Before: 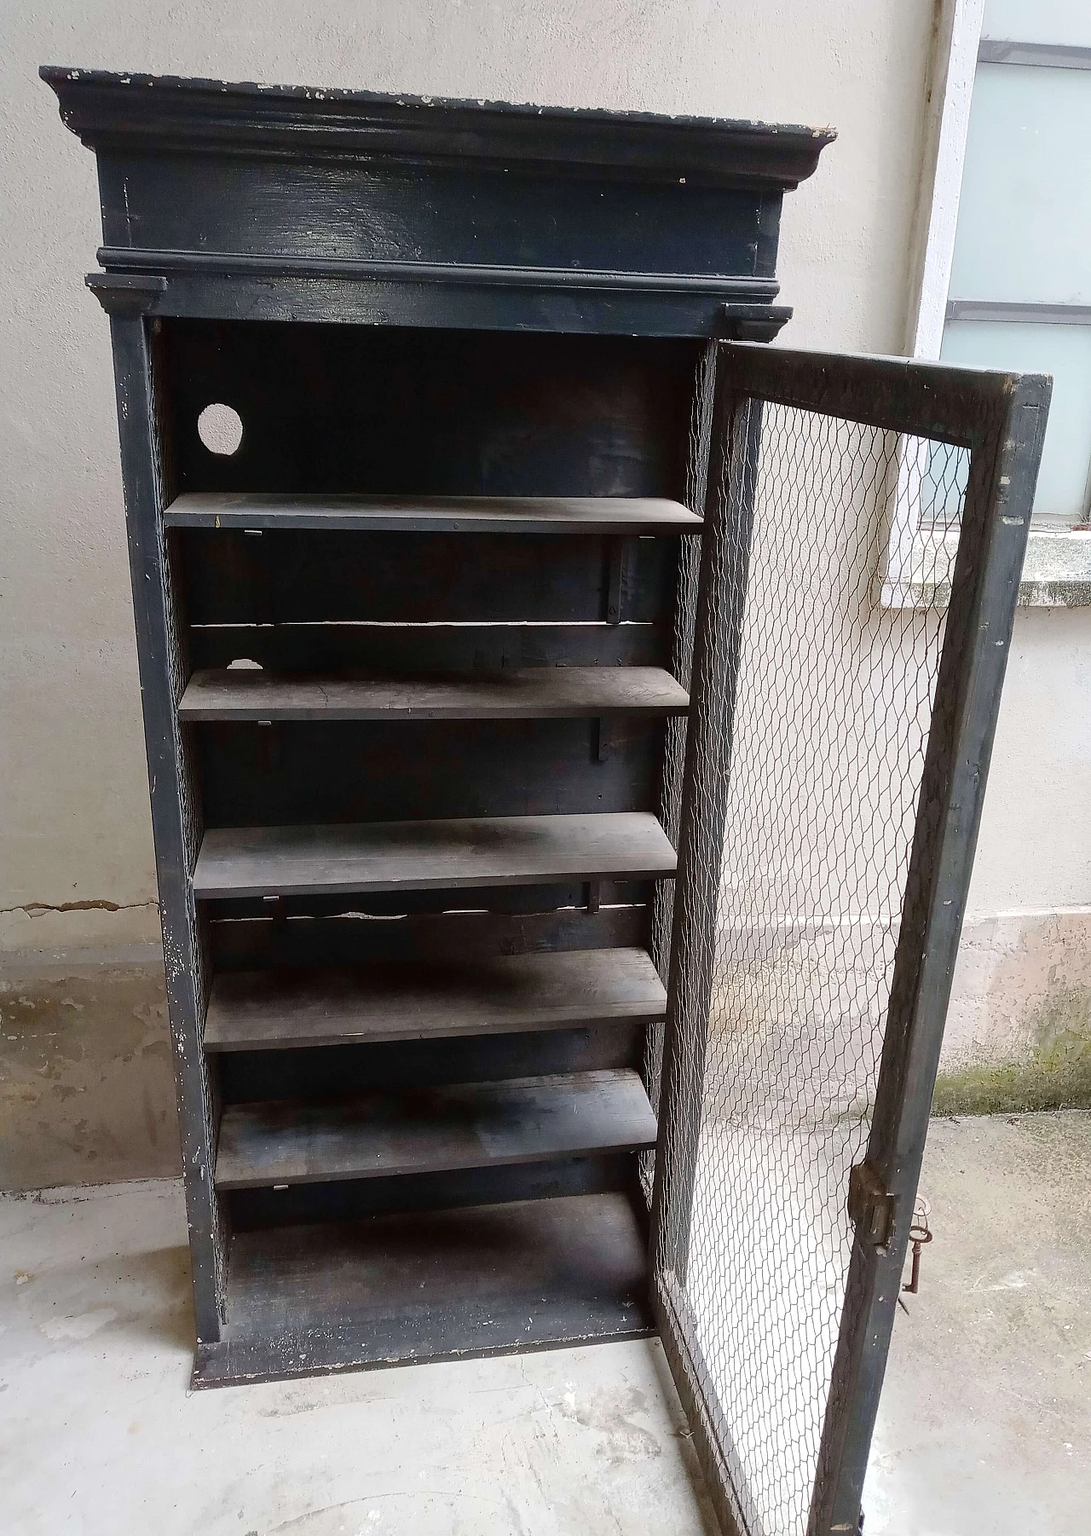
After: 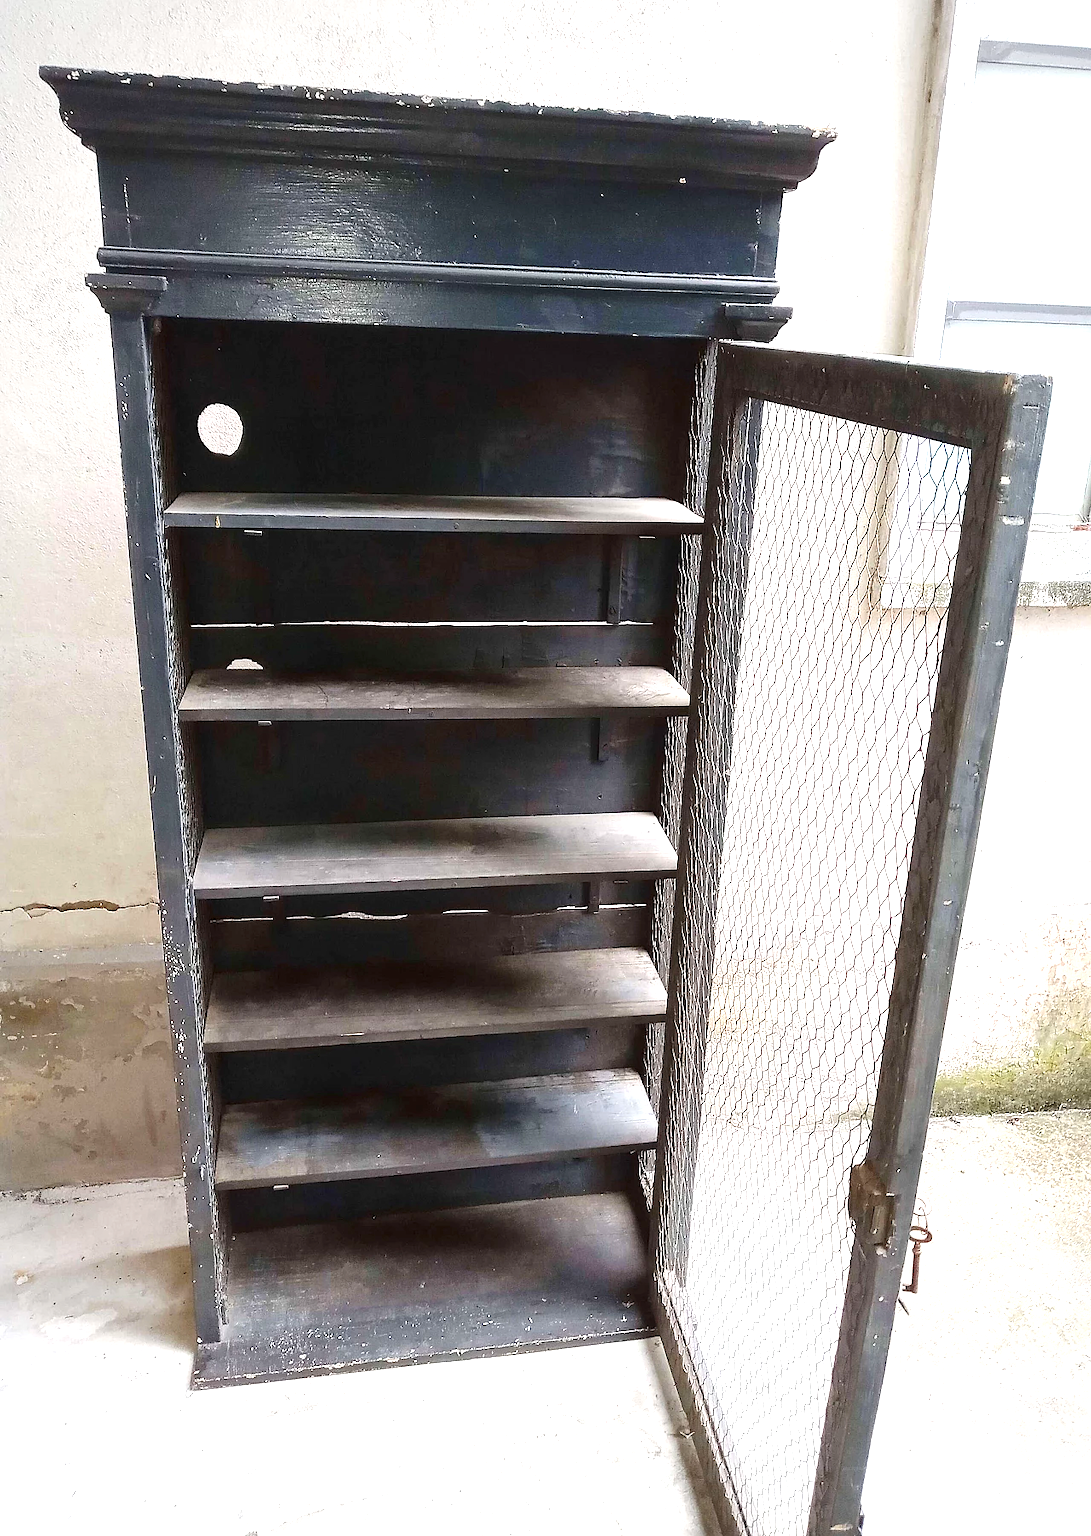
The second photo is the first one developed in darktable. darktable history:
exposure: exposure 1.206 EV, compensate exposure bias true, compensate highlight preservation false
vignetting: brightness -0.295
